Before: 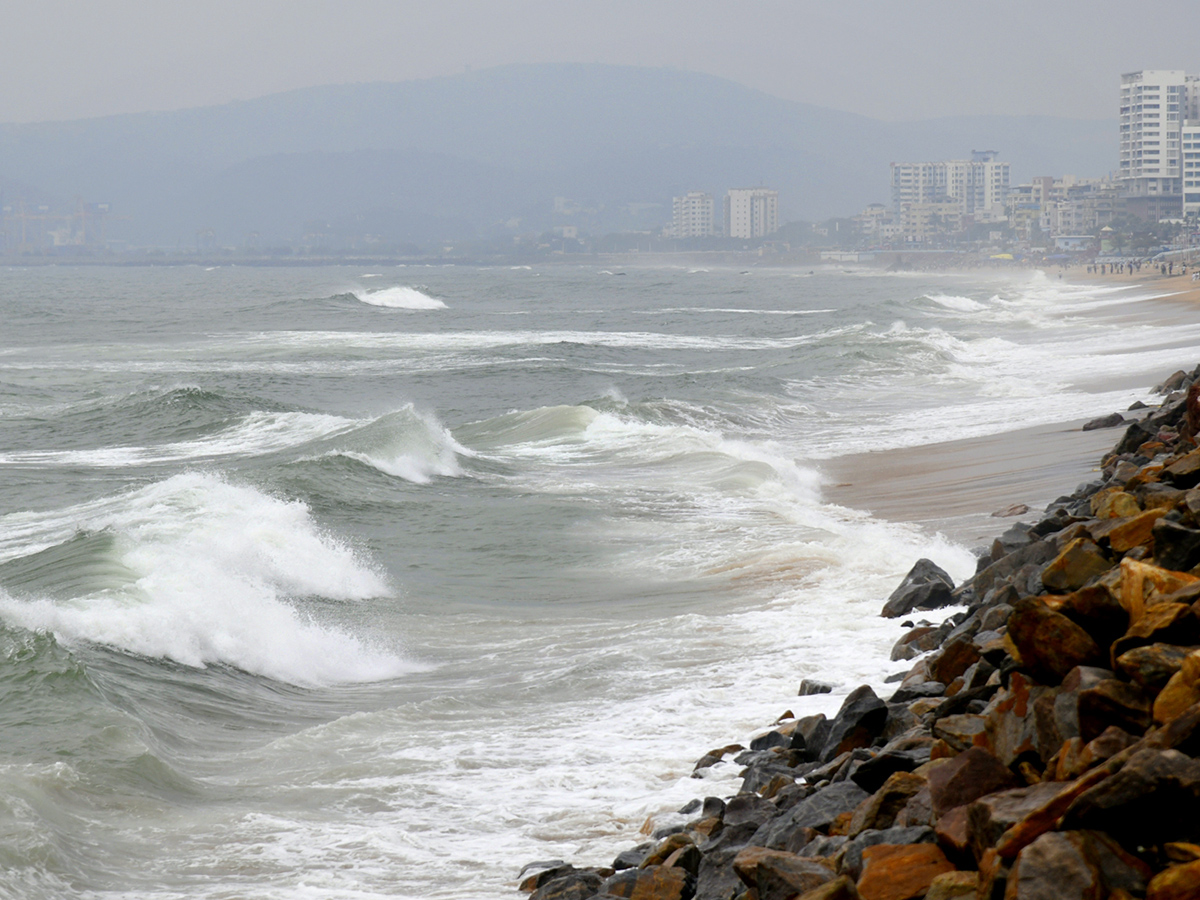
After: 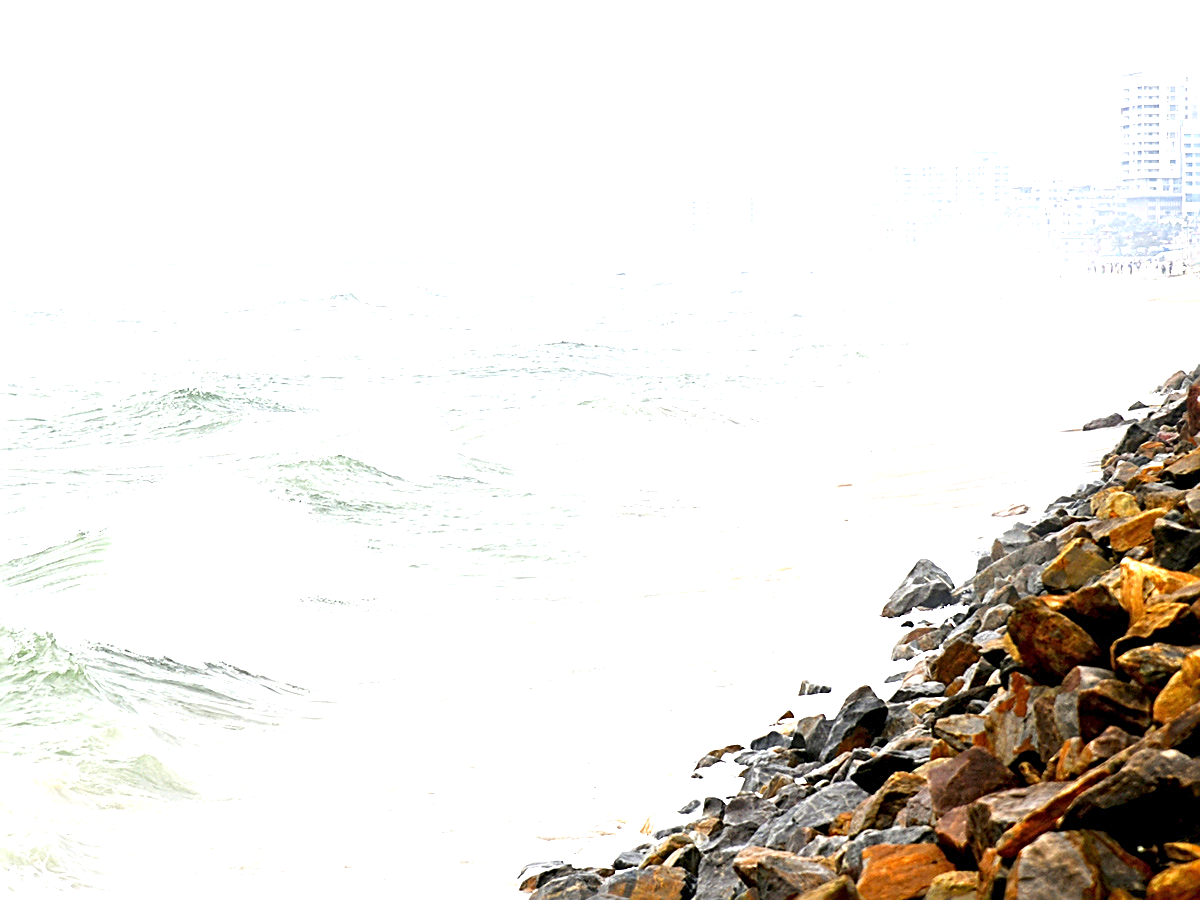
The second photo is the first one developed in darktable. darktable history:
exposure: exposure 2 EV, compensate exposure bias true, compensate highlight preservation false
sharpen: radius 2.817, amount 0.715
